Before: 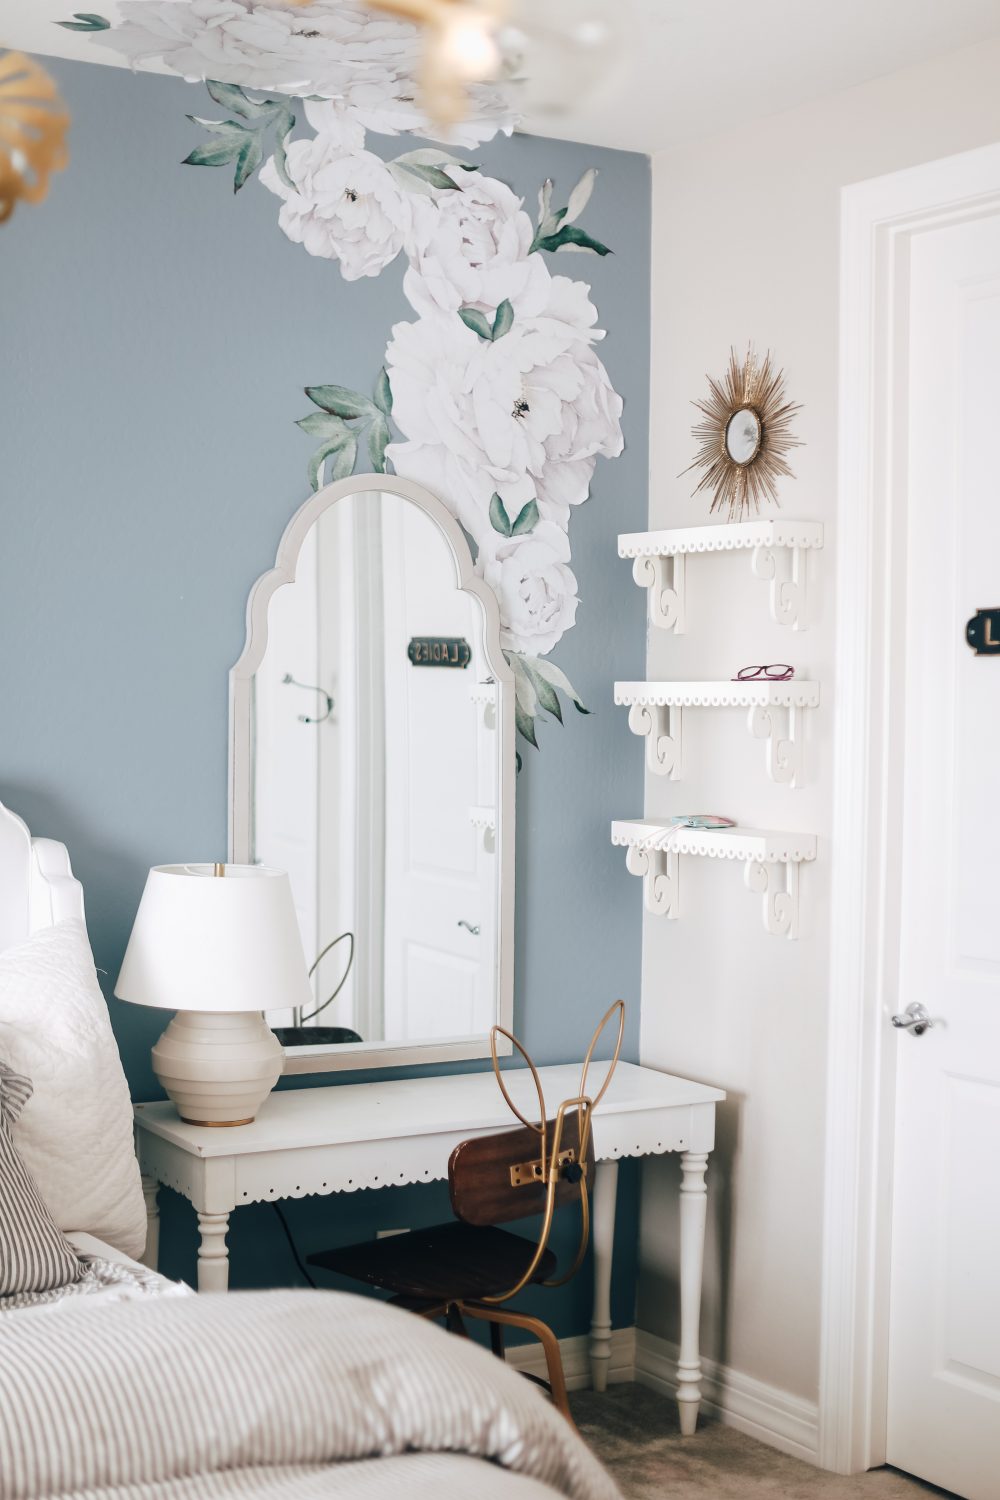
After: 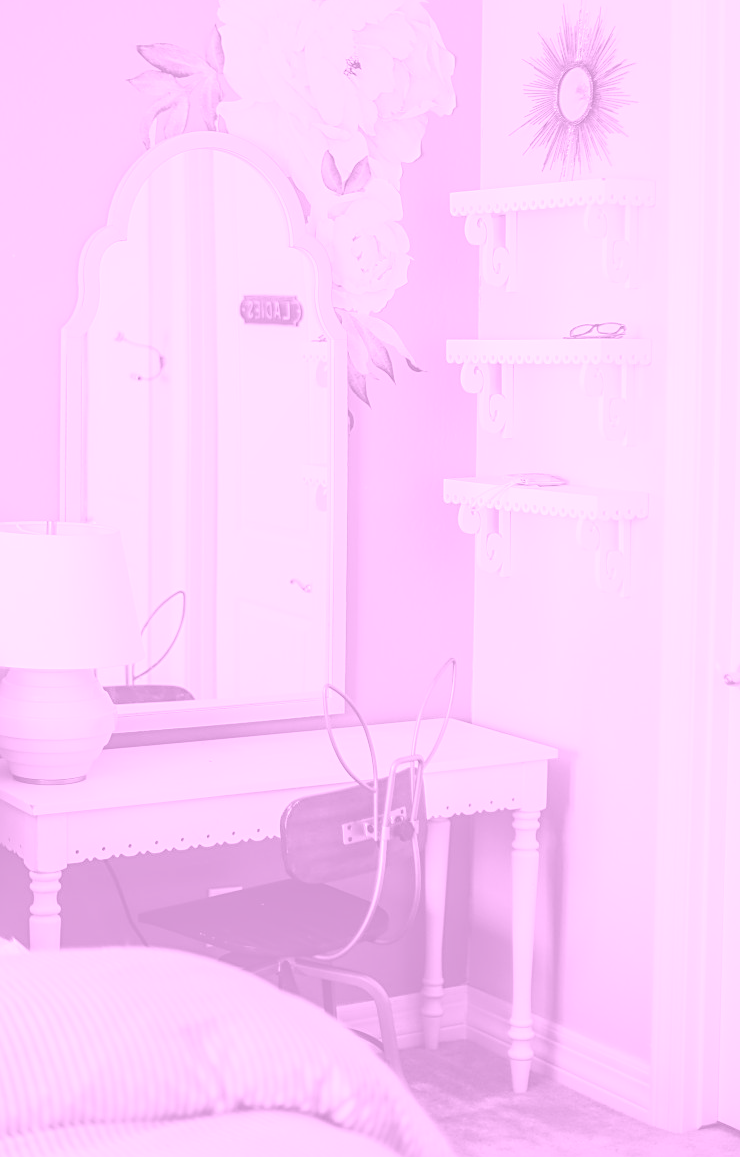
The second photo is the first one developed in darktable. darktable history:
crop: left 16.871%, top 22.857%, right 9.116%
sharpen: on, module defaults
colorize: hue 331.2°, saturation 75%, source mix 30.28%, lightness 70.52%, version 1
local contrast: on, module defaults
